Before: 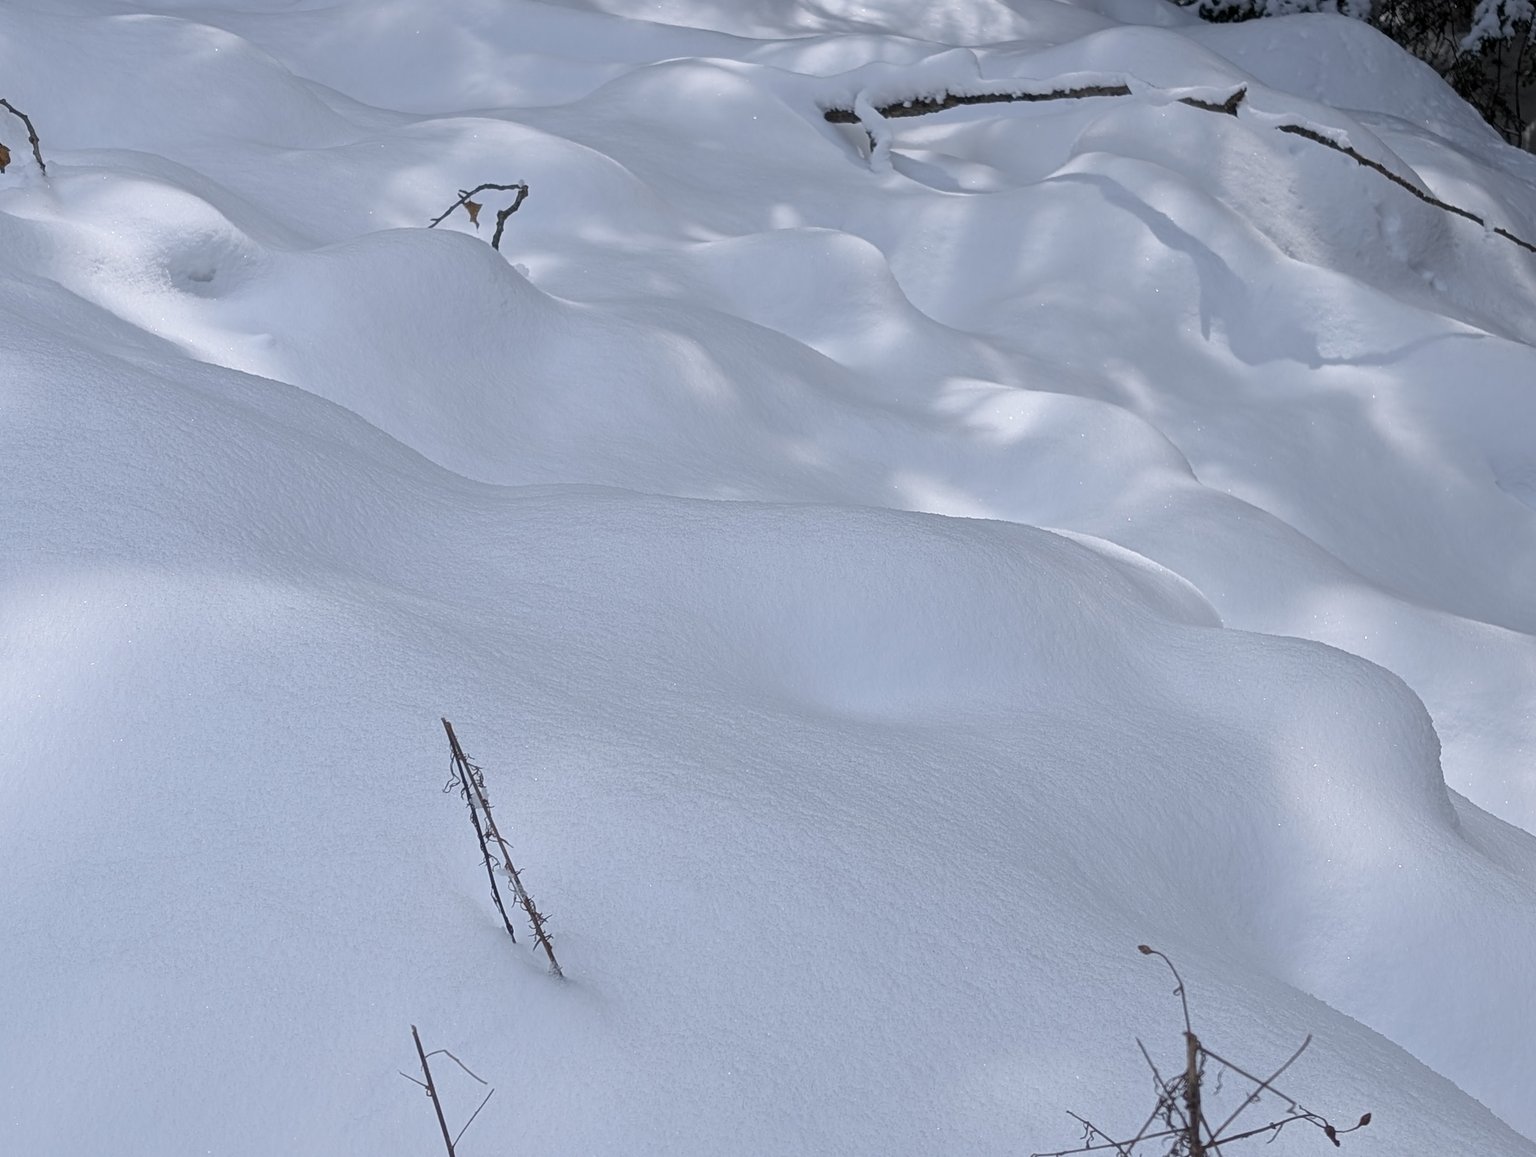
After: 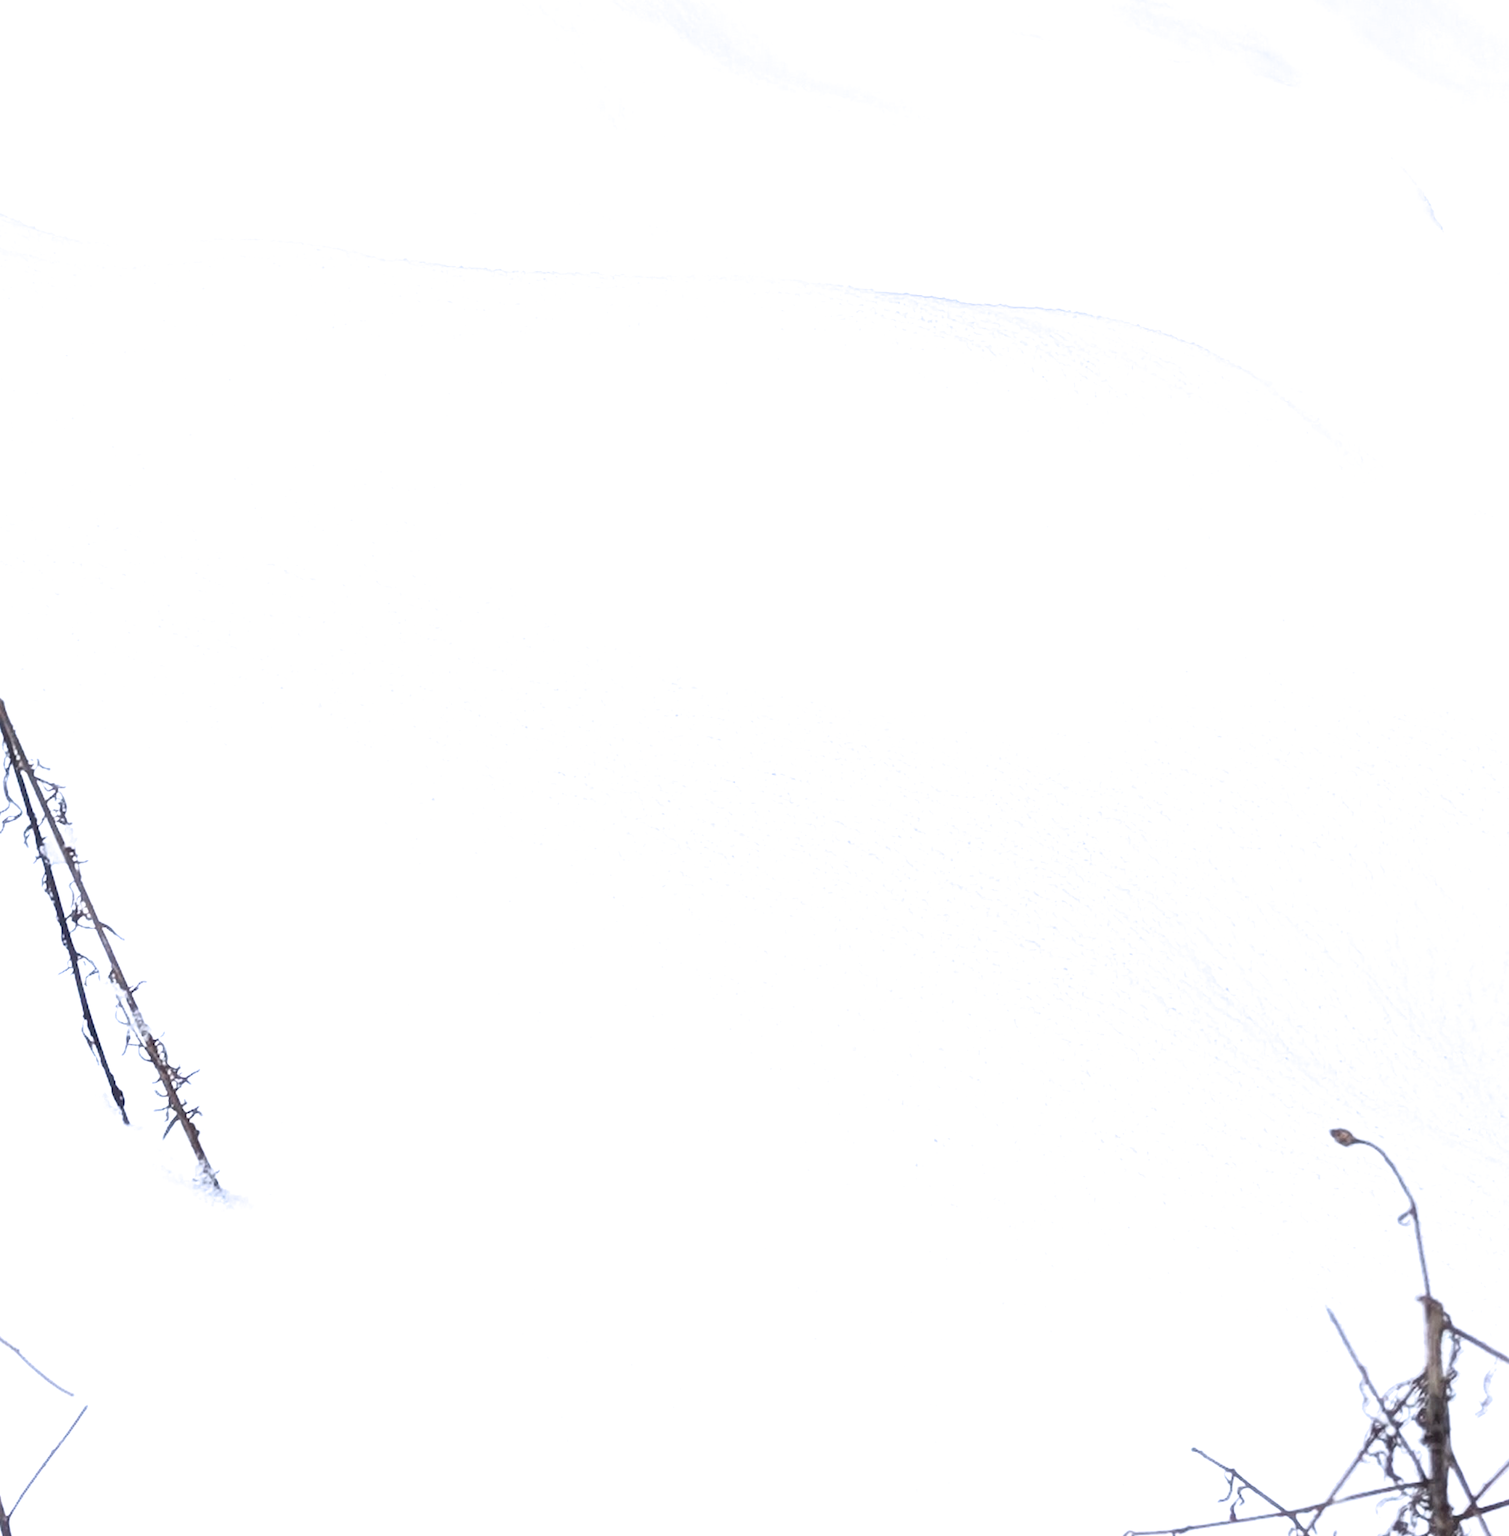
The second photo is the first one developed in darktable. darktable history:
crop and rotate: left 29.237%, top 31.152%, right 19.807%
filmic rgb: white relative exposure 2.2 EV, hardness 6.97
exposure: black level correction 0, exposure 1.379 EV, compensate exposure bias true, compensate highlight preservation false
